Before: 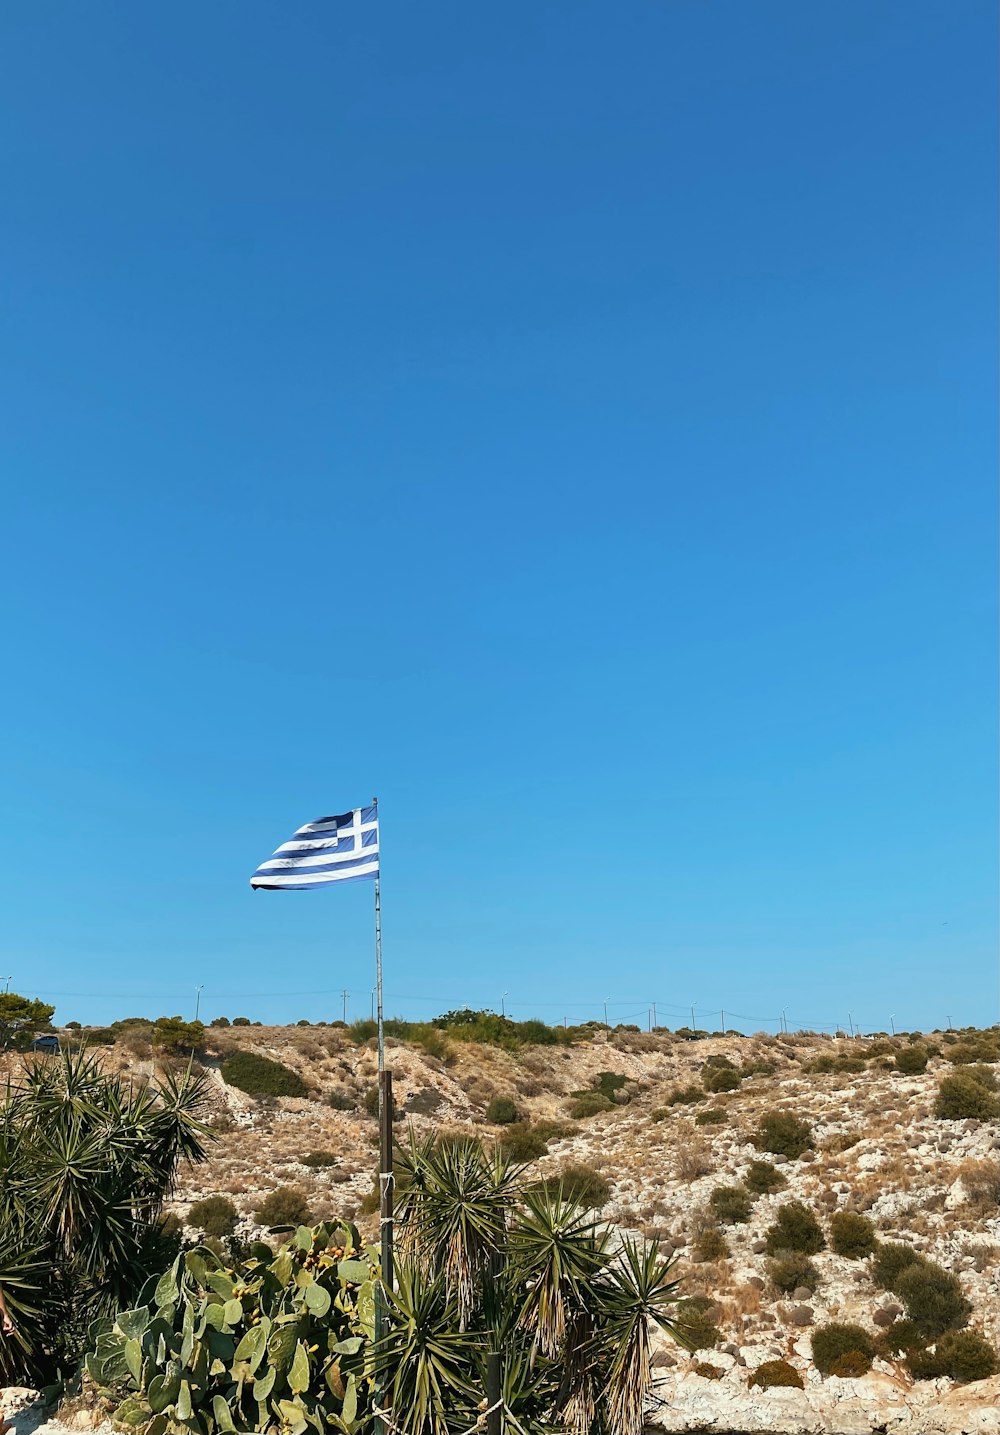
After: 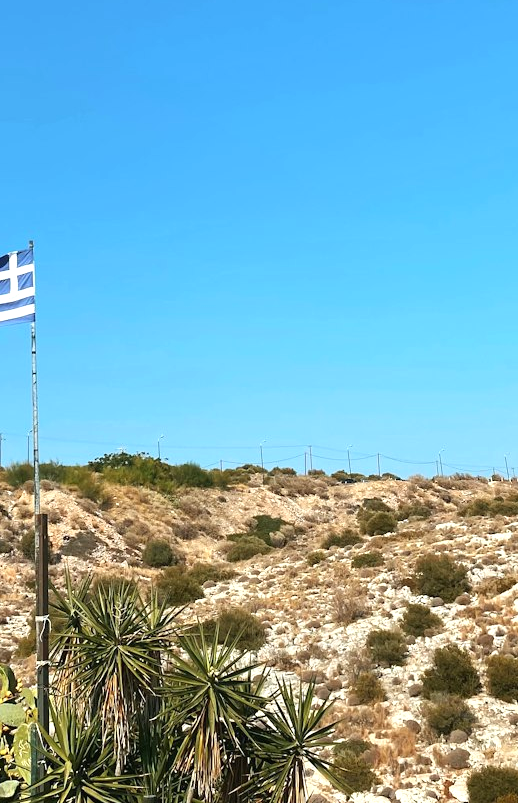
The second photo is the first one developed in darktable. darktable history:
crop: left 34.479%, top 38.822%, right 13.718%, bottom 5.172%
exposure: black level correction 0, exposure 0.5 EV, compensate exposure bias true, compensate highlight preservation false
